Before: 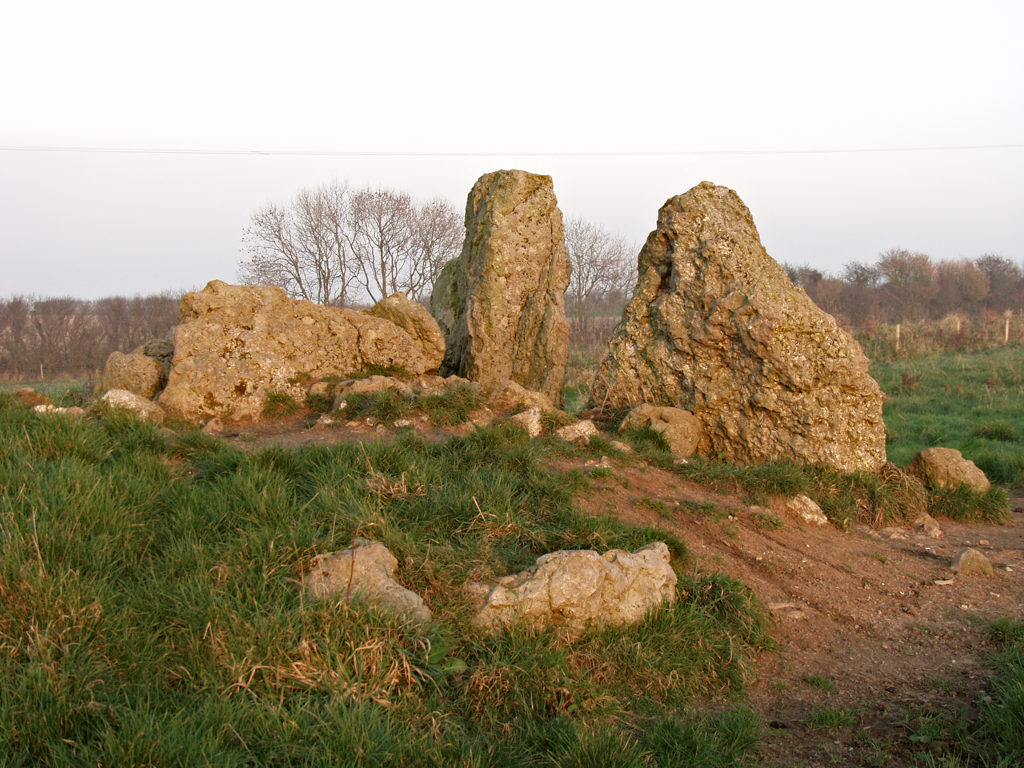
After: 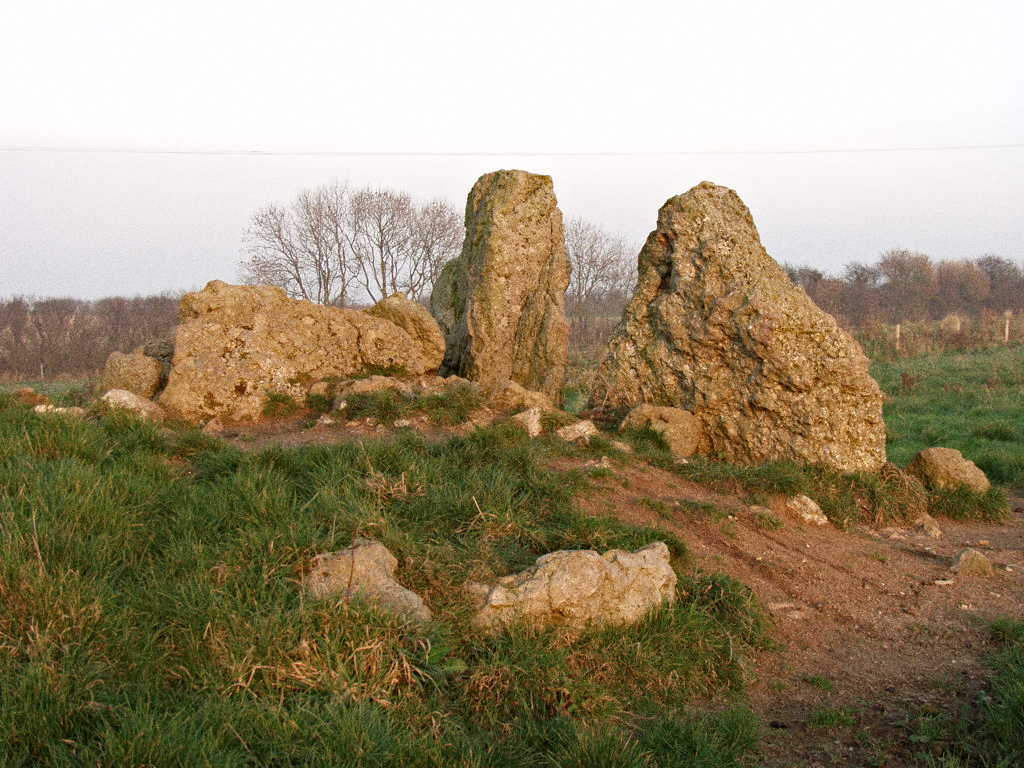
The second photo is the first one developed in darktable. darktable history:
grain: coarseness 0.09 ISO, strength 40%
rotate and perspective: automatic cropping off
